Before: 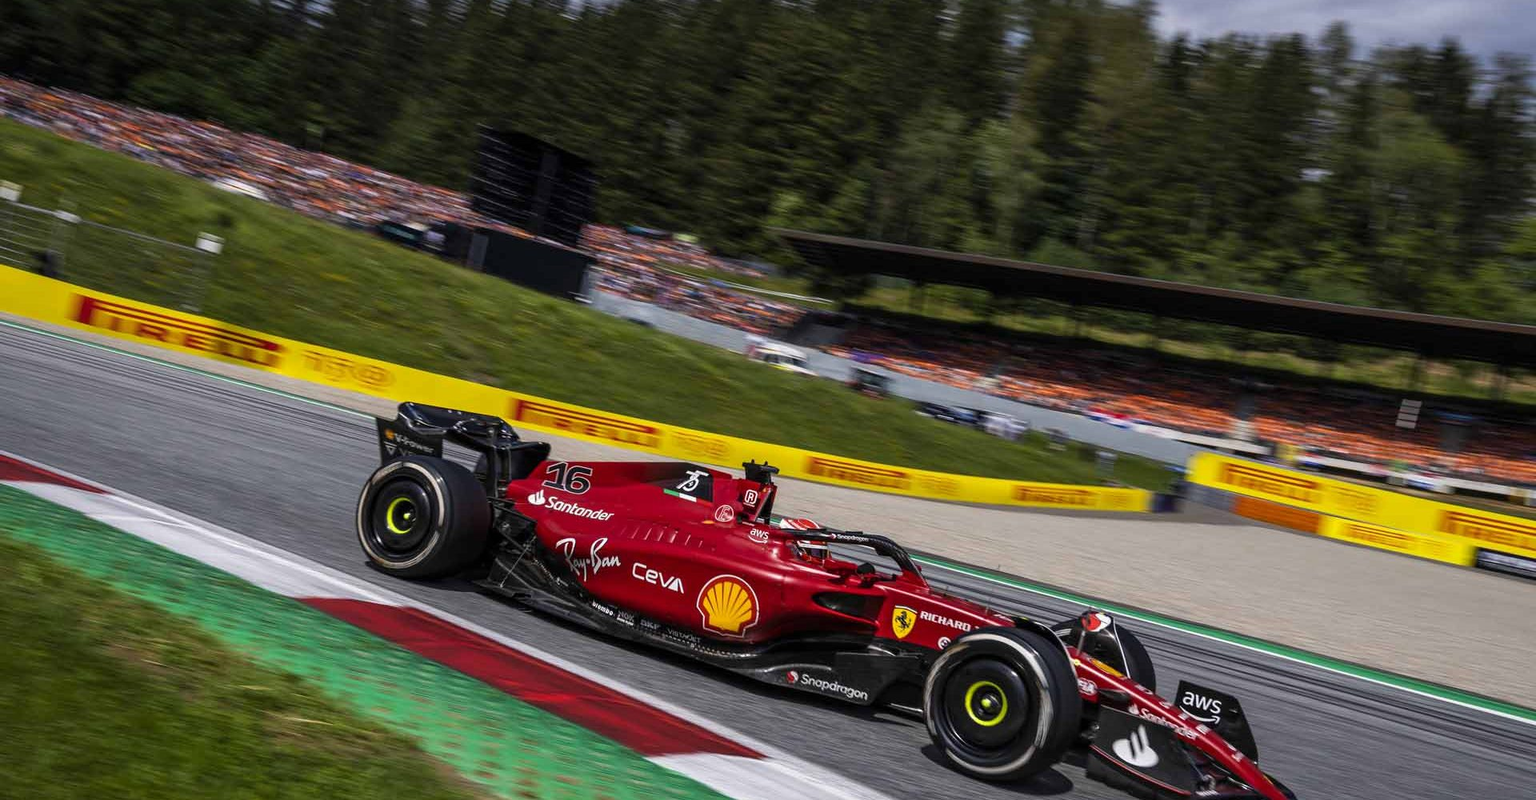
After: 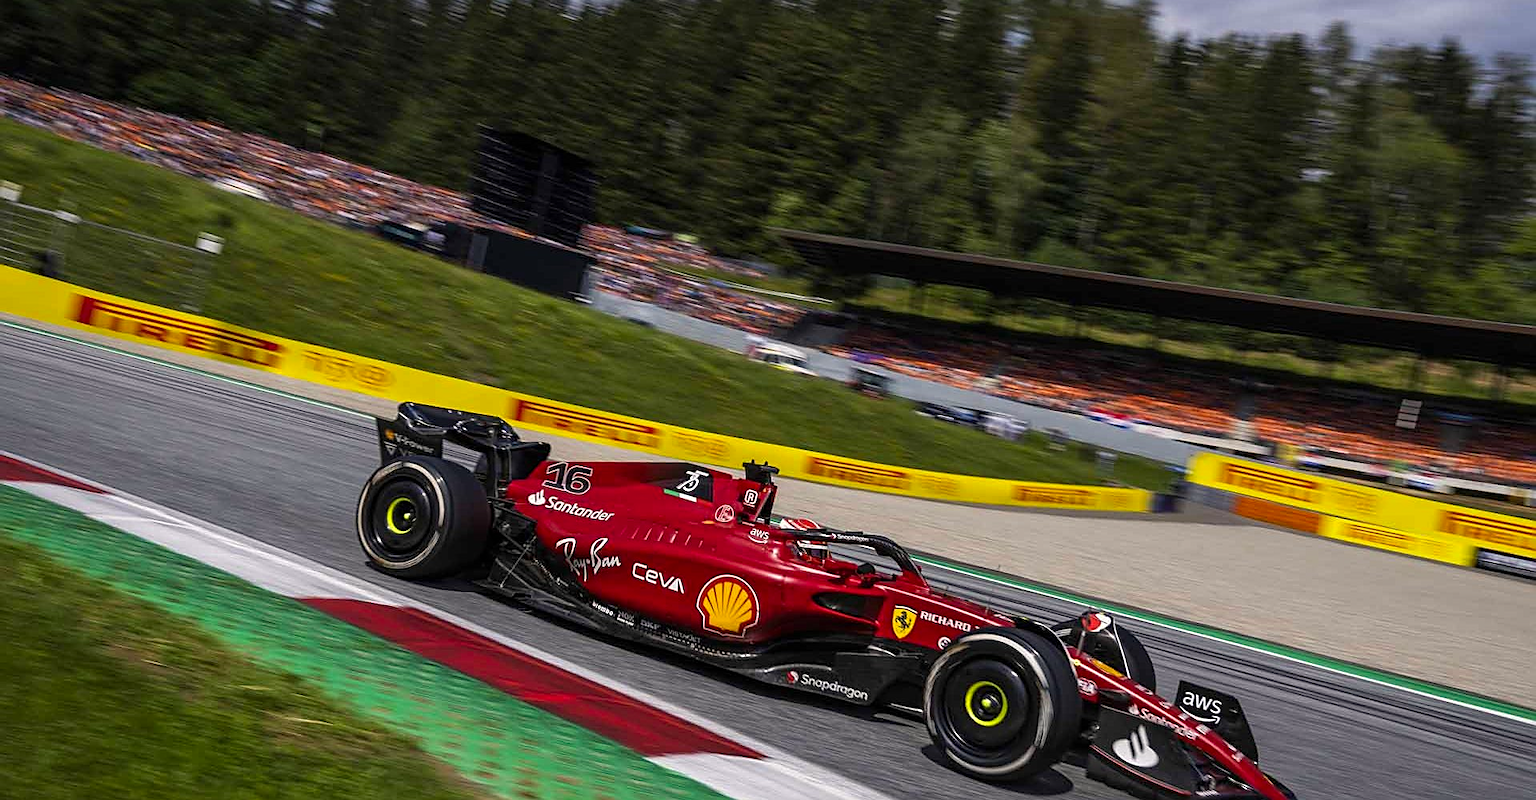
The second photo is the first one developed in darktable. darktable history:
color correction: highlights a* 0.595, highlights b* 2.79, saturation 1.09
sharpen: on, module defaults
